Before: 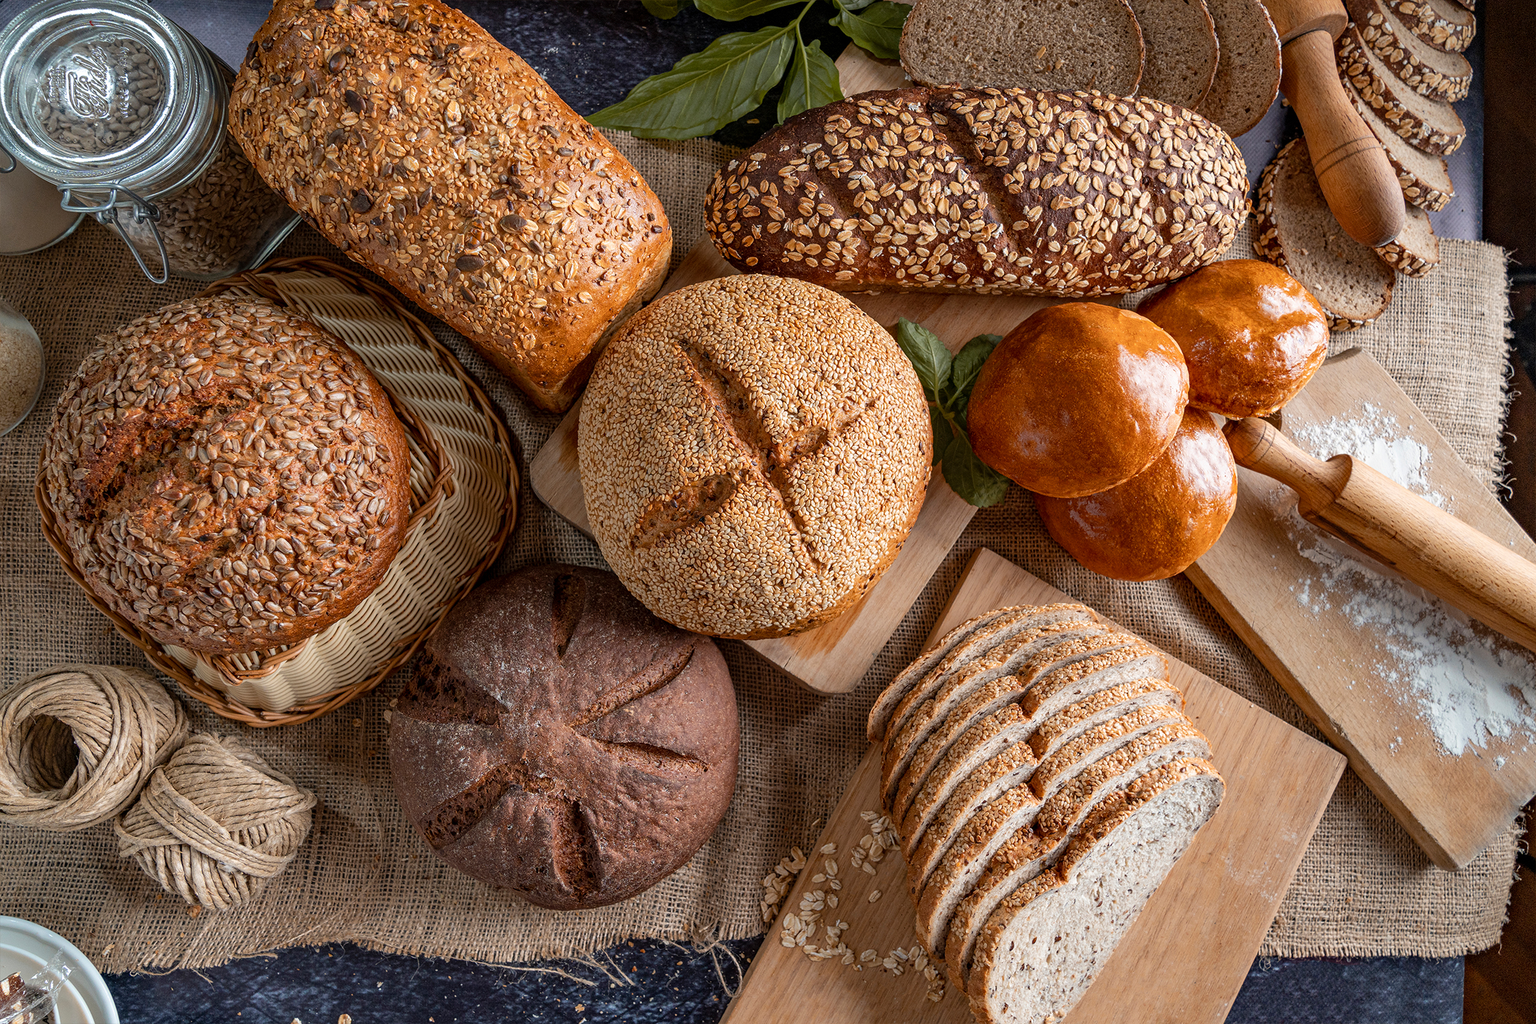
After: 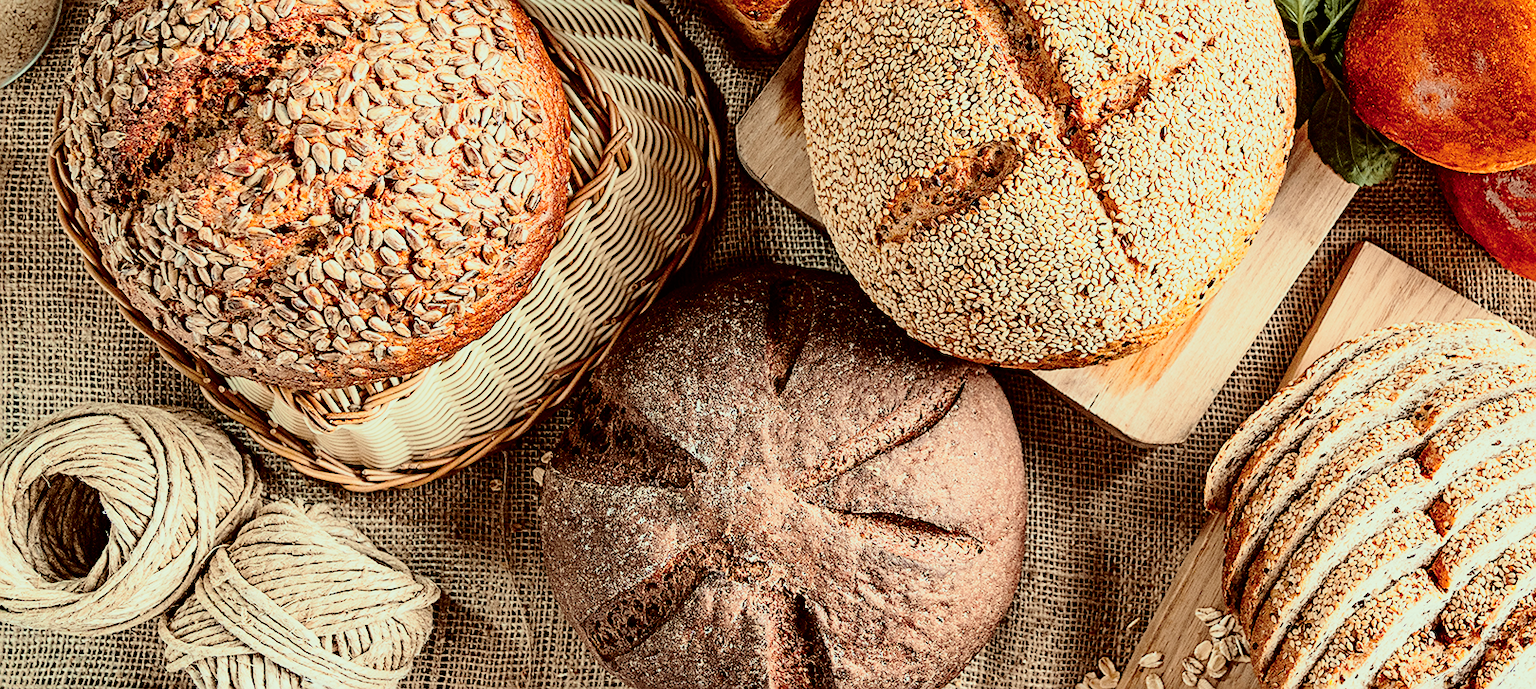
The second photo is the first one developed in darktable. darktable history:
tone curve: curves: ch0 [(0, 0) (0.049, 0.01) (0.154, 0.081) (0.491, 0.56) (0.739, 0.794) (0.992, 0.937)]; ch1 [(0, 0) (0.172, 0.123) (0.317, 0.272) (0.401, 0.422) (0.499, 0.497) (0.531, 0.54) (0.615, 0.603) (0.741, 0.783) (1, 1)]; ch2 [(0, 0) (0.411, 0.424) (0.462, 0.483) (0.544, 0.56) (0.686, 0.638) (1, 1)], color space Lab, independent channels, preserve colors none
color correction: highlights a* -8, highlights b* 3.1
crop: top 36.498%, right 27.964%, bottom 14.995%
sharpen: on, module defaults
base curve: curves: ch0 [(0, 0) (0.012, 0.01) (0.073, 0.168) (0.31, 0.711) (0.645, 0.957) (1, 1)], preserve colors none
